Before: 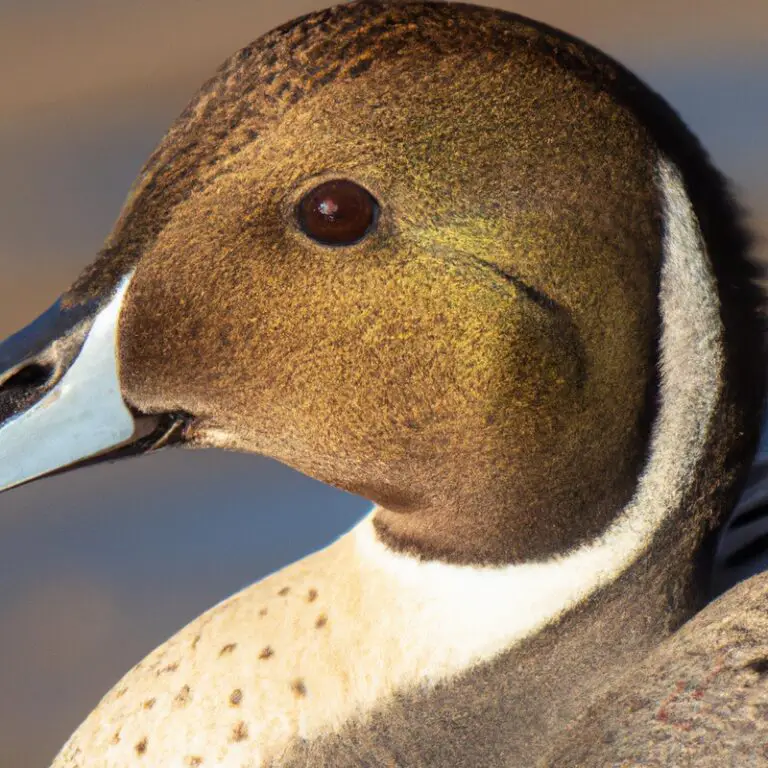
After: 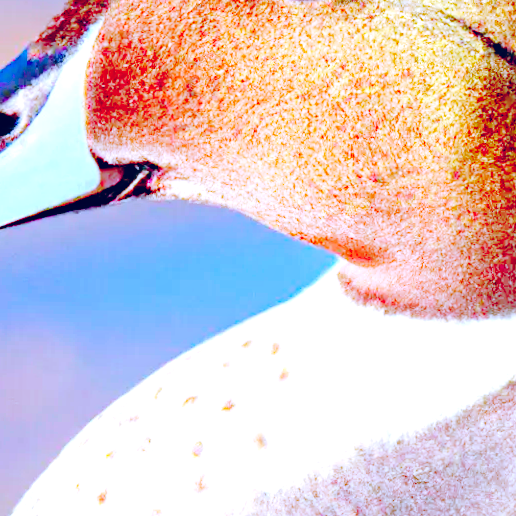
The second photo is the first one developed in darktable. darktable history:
crop and rotate: angle -0.82°, left 3.85%, top 31.828%, right 27.992%
haze removal: strength 0.29, distance 0.25, compatibility mode true, adaptive false
exposure: exposure 1.089 EV, compensate highlight preservation false
base curve: curves: ch0 [(0, 0) (0.036, 0.01) (0.123, 0.254) (0.258, 0.504) (0.507, 0.748) (1, 1)], preserve colors none
white balance: emerald 1
tone curve: curves: ch1 [(0, 0) (0.108, 0.197) (0.5, 0.5) (0.681, 0.885) (1, 1)]; ch2 [(0, 0) (0.28, 0.151) (1, 1)], color space Lab, independent channels
